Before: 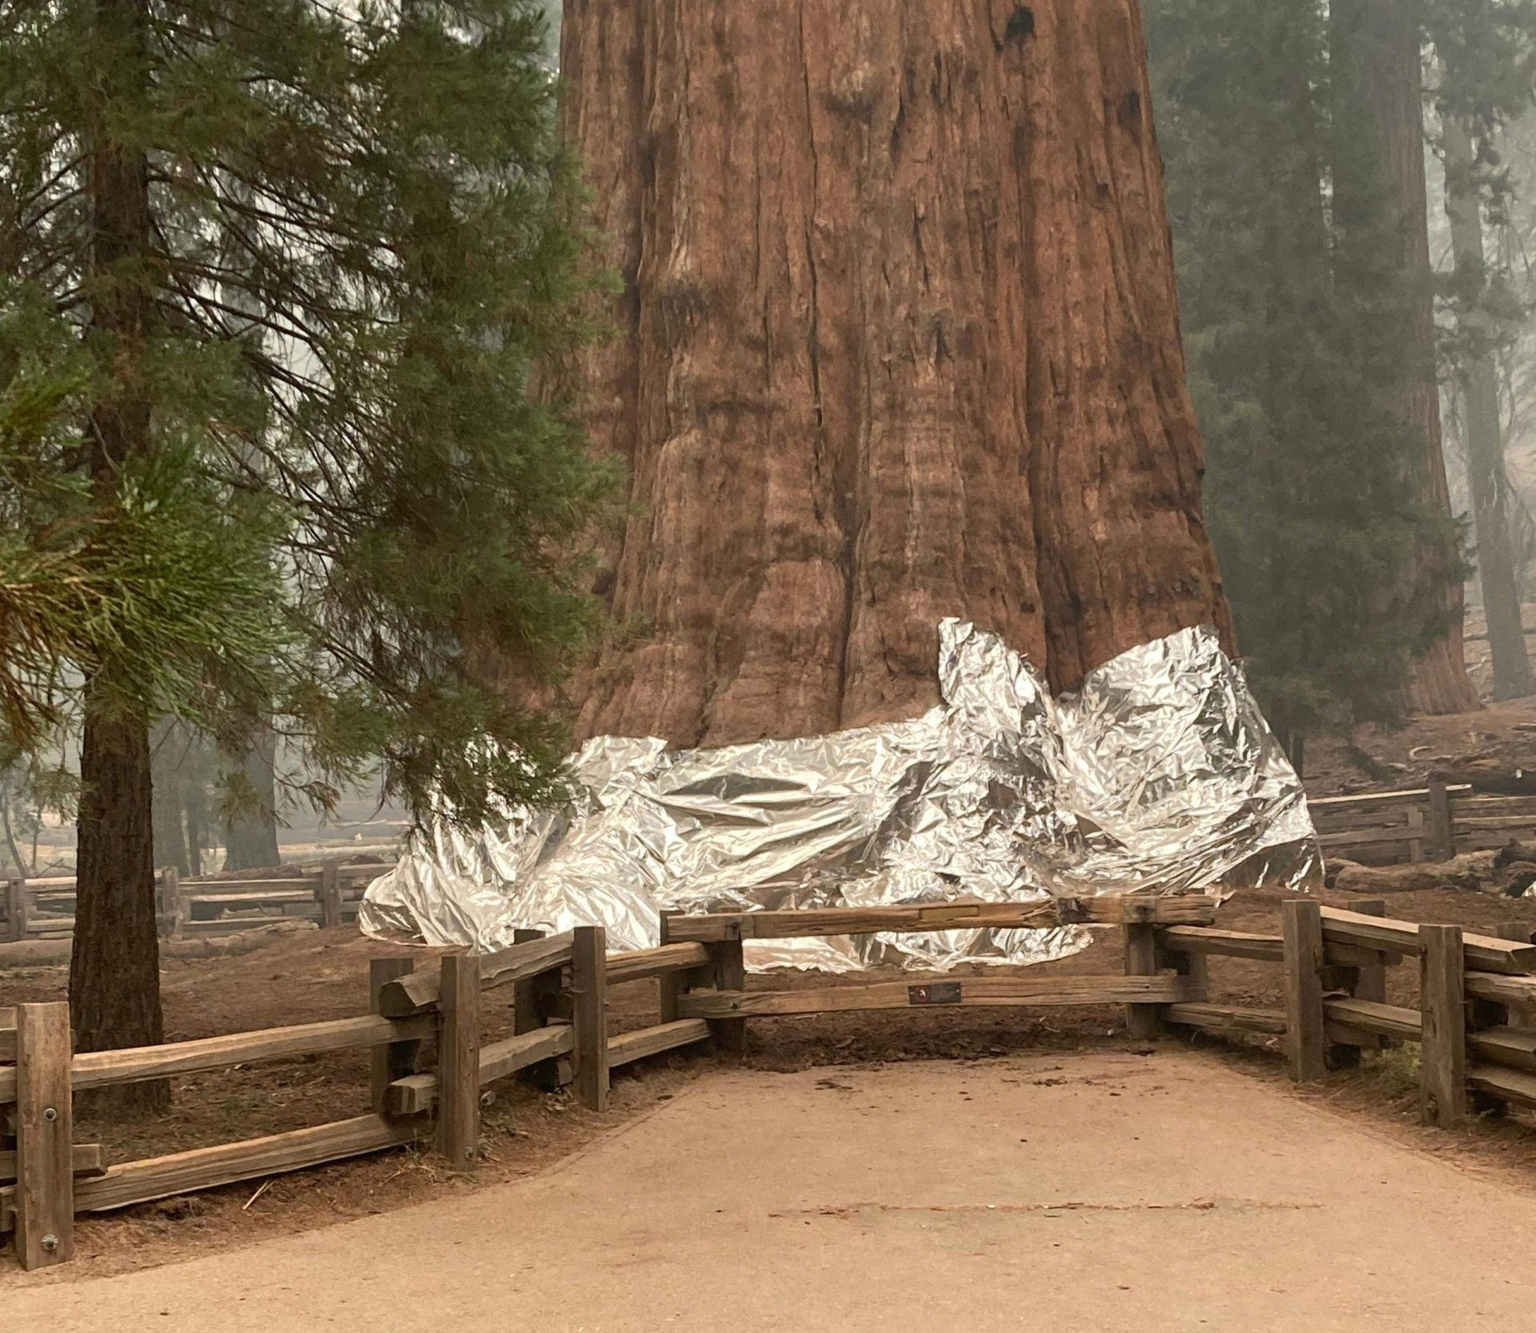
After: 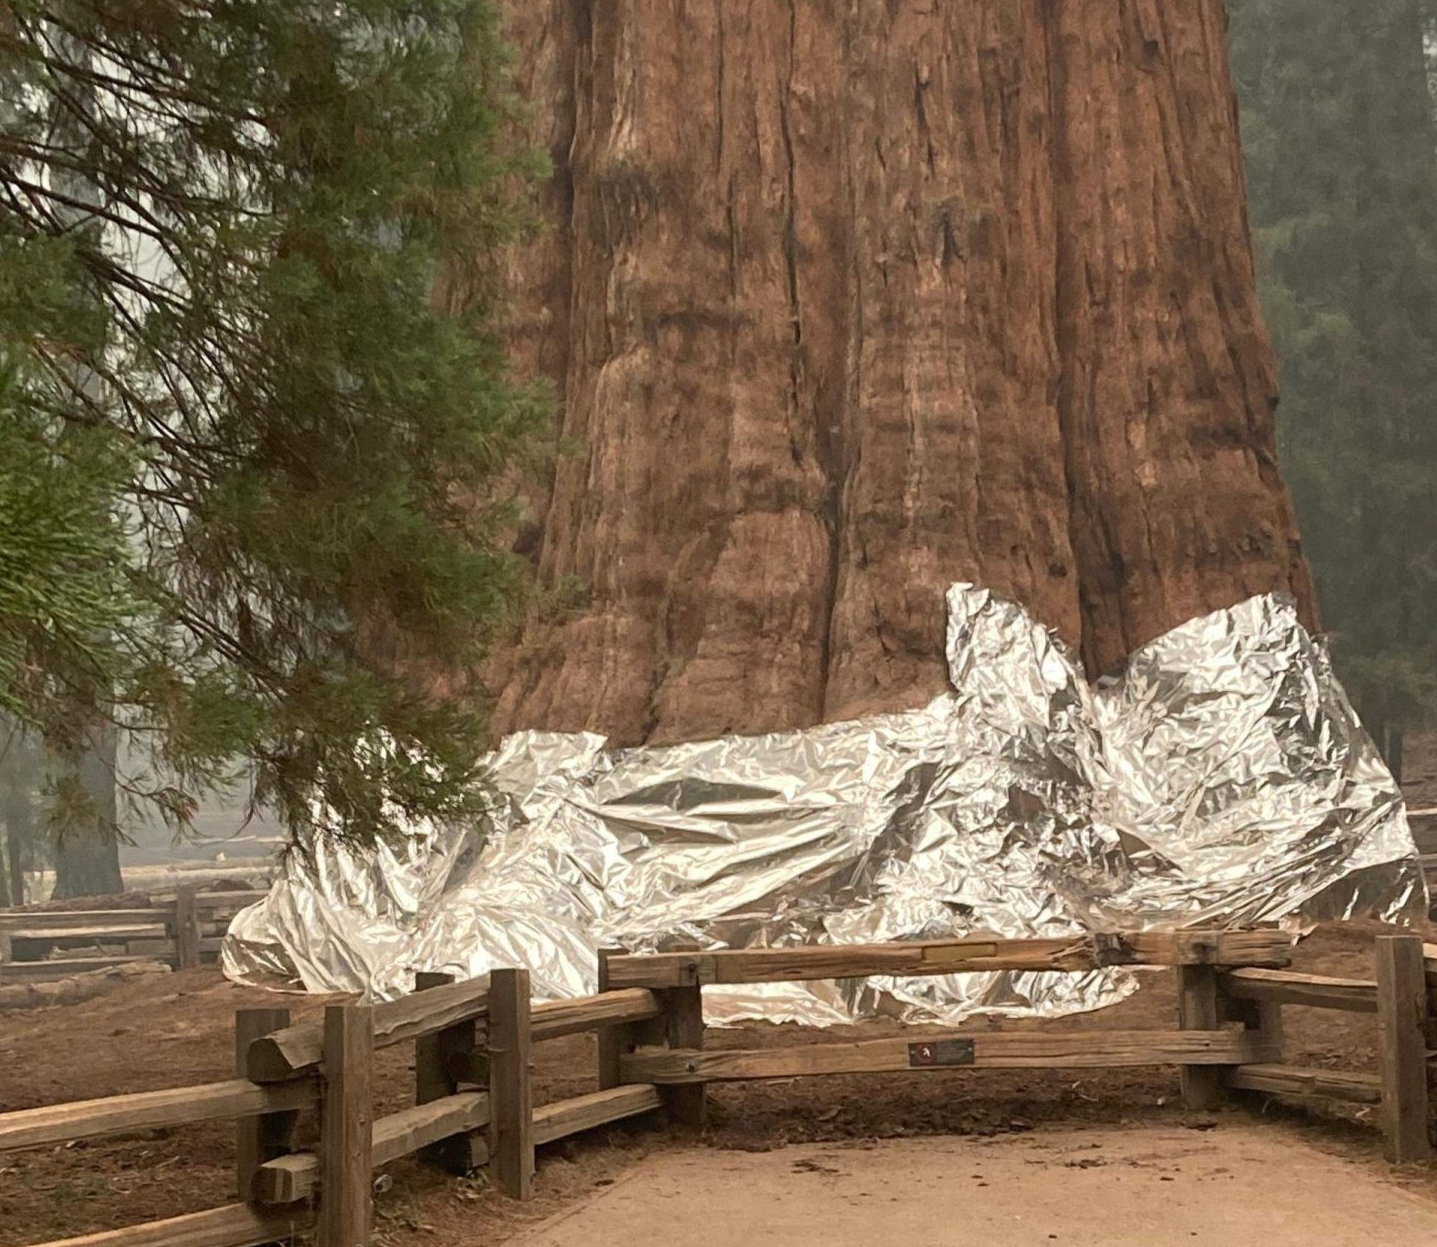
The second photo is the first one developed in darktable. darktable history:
crop and rotate: left 11.84%, top 11.426%, right 13.286%, bottom 13.667%
